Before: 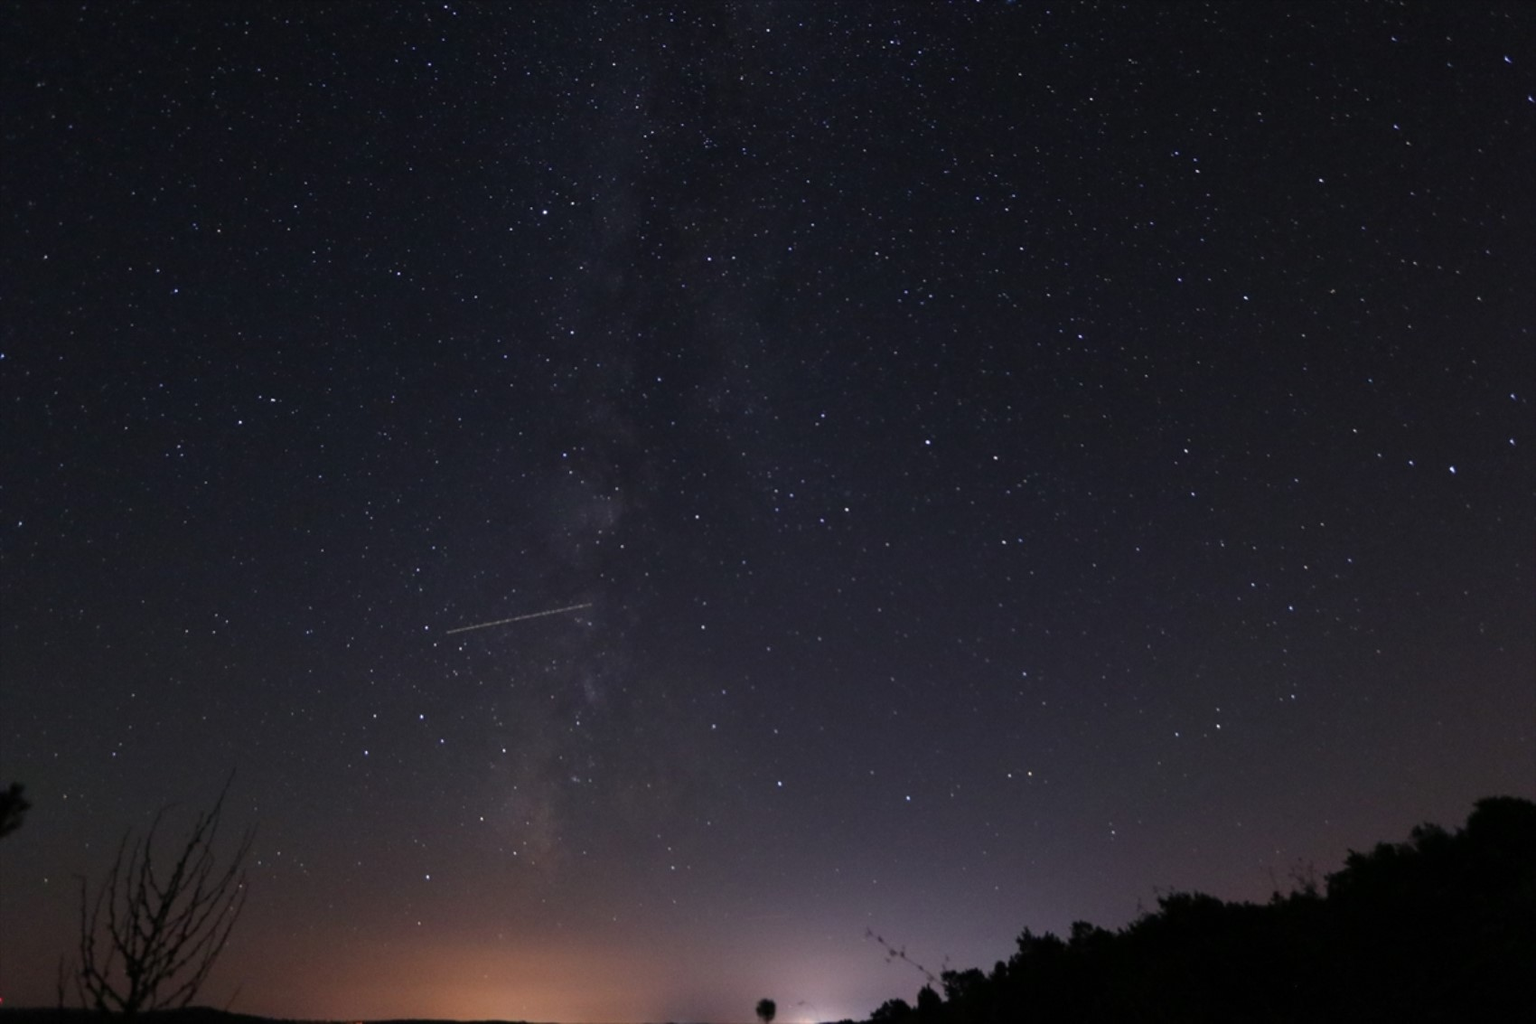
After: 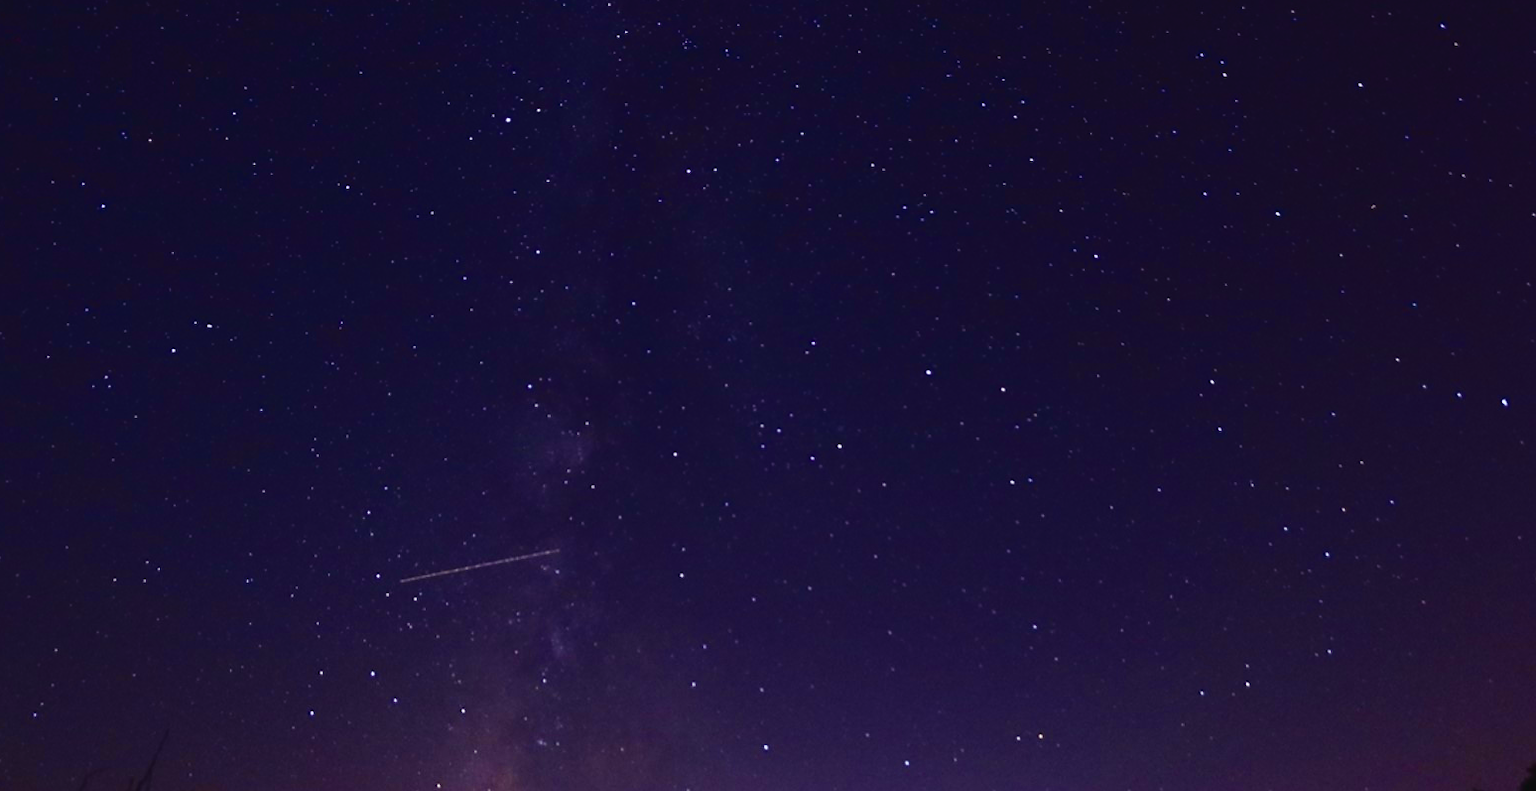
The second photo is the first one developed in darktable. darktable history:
tone curve: curves: ch0 [(0, 0.031) (0.139, 0.084) (0.311, 0.278) (0.495, 0.544) (0.718, 0.816) (0.841, 0.909) (1, 0.967)]; ch1 [(0, 0) (0.272, 0.249) (0.388, 0.385) (0.479, 0.456) (0.495, 0.497) (0.538, 0.55) (0.578, 0.595) (0.707, 0.778) (1, 1)]; ch2 [(0, 0) (0.125, 0.089) (0.353, 0.329) (0.443, 0.408) (0.502, 0.495) (0.56, 0.553) (0.608, 0.631) (1, 1)], color space Lab, independent channels, preserve colors none
tone equalizer: on, module defaults
color balance rgb: shadows lift › luminance 0.572%, shadows lift › chroma 6.724%, shadows lift › hue 298.53°, perceptual saturation grading › global saturation 44.475%, perceptual saturation grading › highlights -50.058%, perceptual saturation grading › shadows 30.861%
sharpen: amount 0.204
exposure: black level correction 0, exposure 0 EV, compensate exposure bias true, compensate highlight preservation false
crop: left 5.372%, top 10.147%, right 3.556%, bottom 19.362%
